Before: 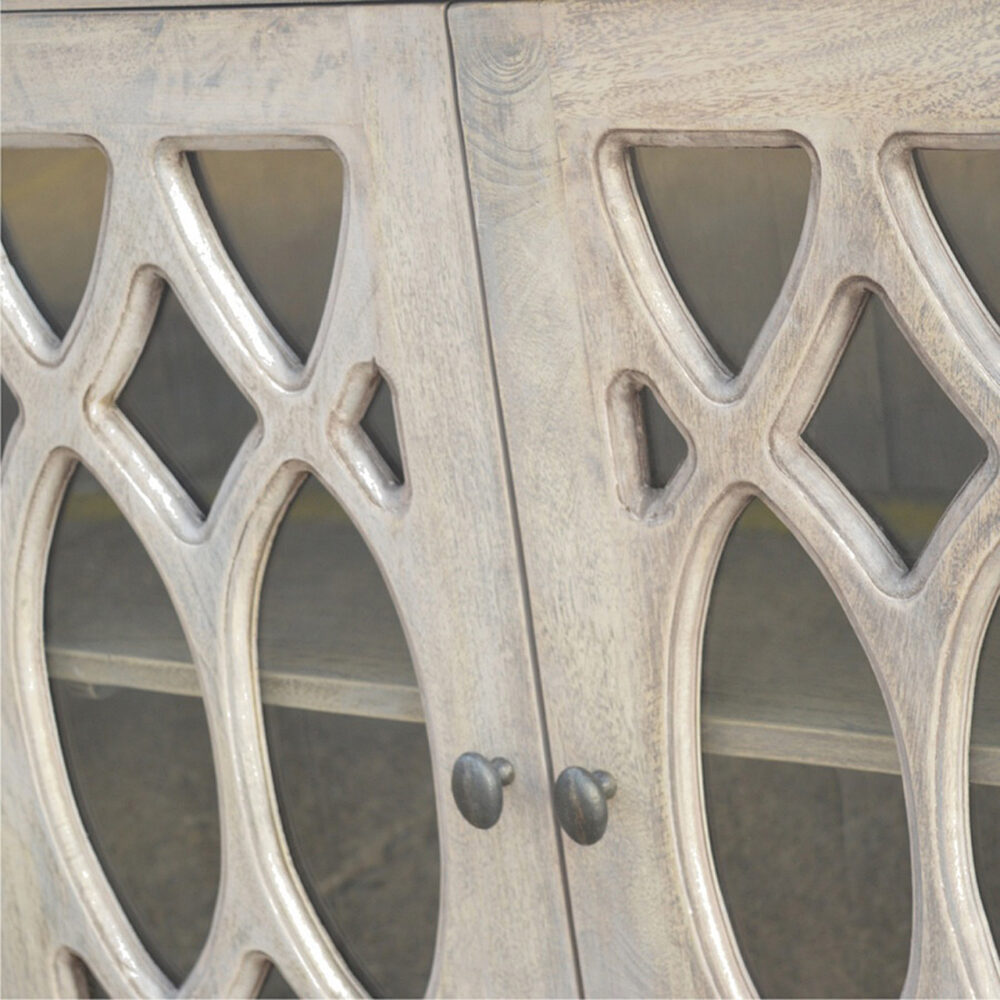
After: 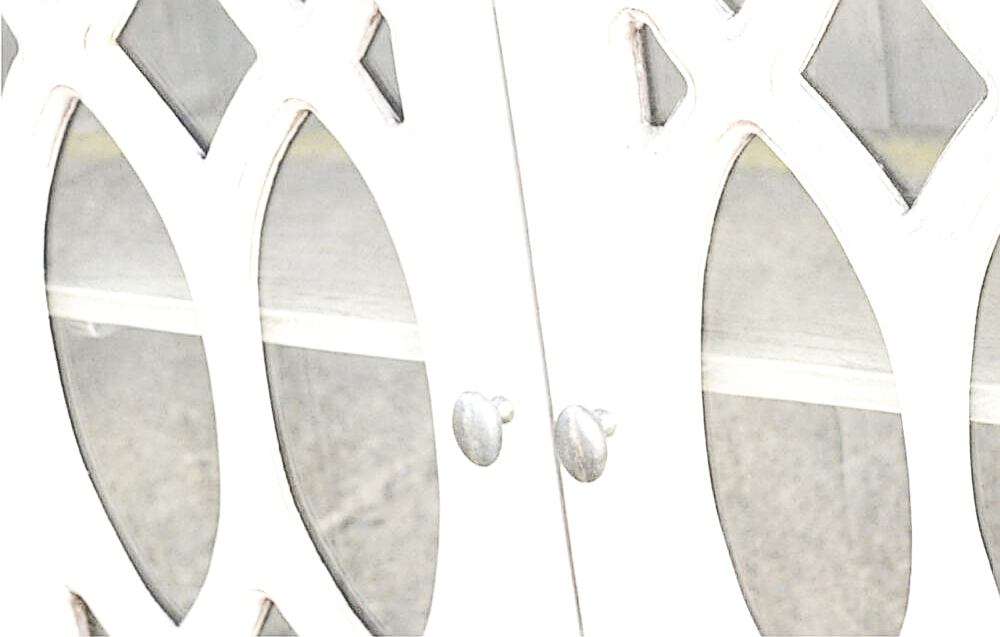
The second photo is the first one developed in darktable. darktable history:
crop and rotate: top 36.205%
local contrast: on, module defaults
exposure: black level correction 0.001, exposure 1.117 EV, compensate highlight preservation false
tone curve: preserve colors none
sharpen: radius 2.537, amount 0.616
base curve: curves: ch0 [(0, 0) (0.007, 0.004) (0.027, 0.03) (0.046, 0.07) (0.207, 0.54) (0.442, 0.872) (0.673, 0.972) (1, 1)], preserve colors none
contrast brightness saturation: contrast 0.105, saturation -0.369
